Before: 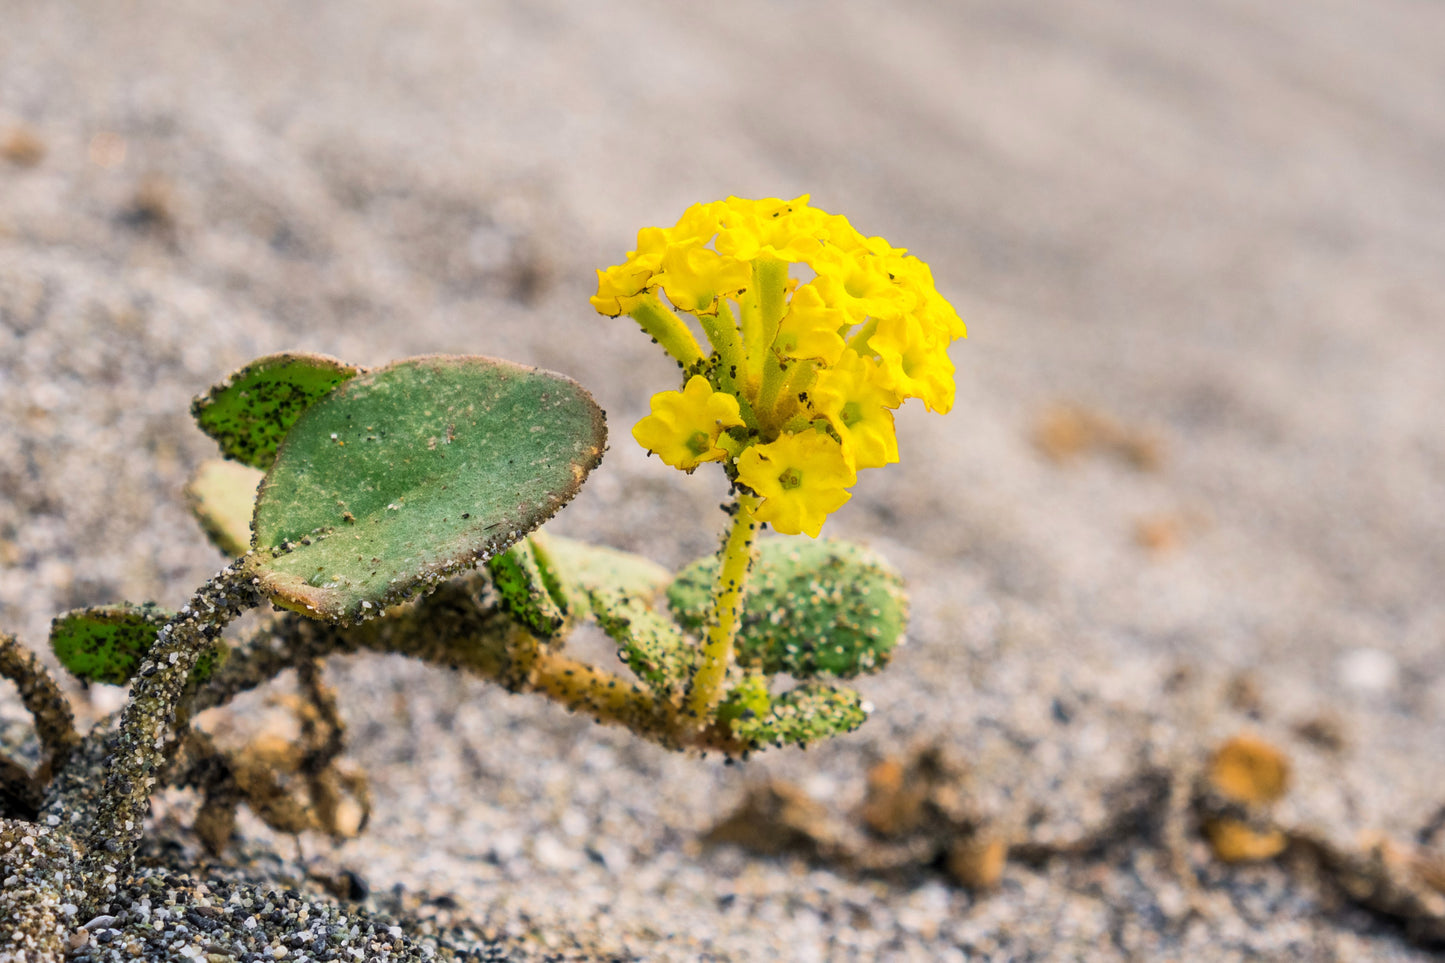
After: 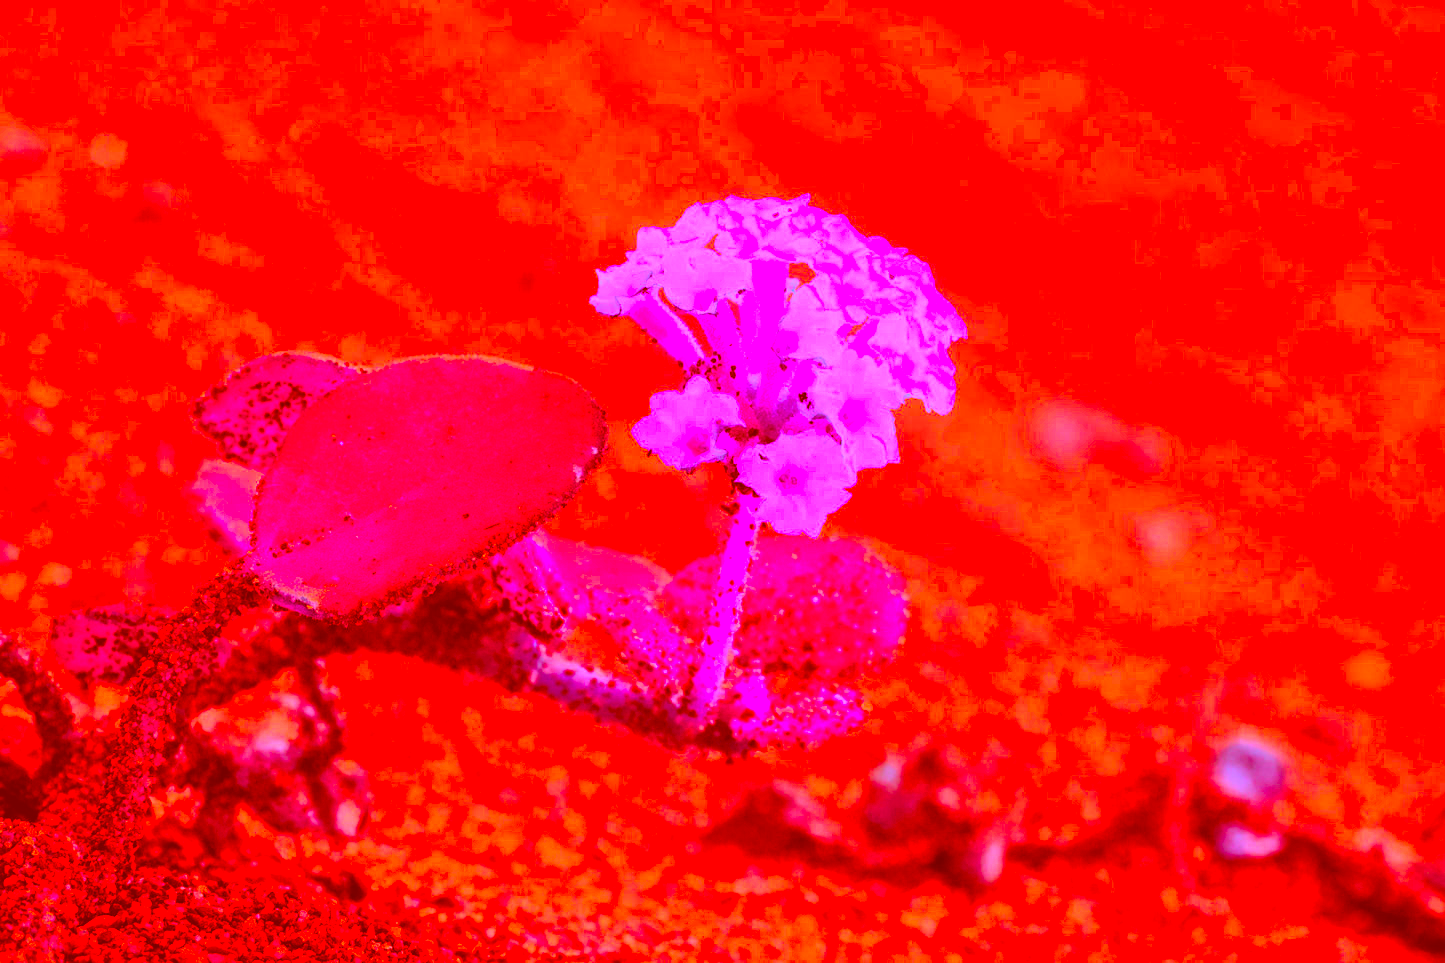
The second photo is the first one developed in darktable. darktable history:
color correction: highlights a* -39.66, highlights b* -39.49, shadows a* -39.34, shadows b* -39.21, saturation -3
